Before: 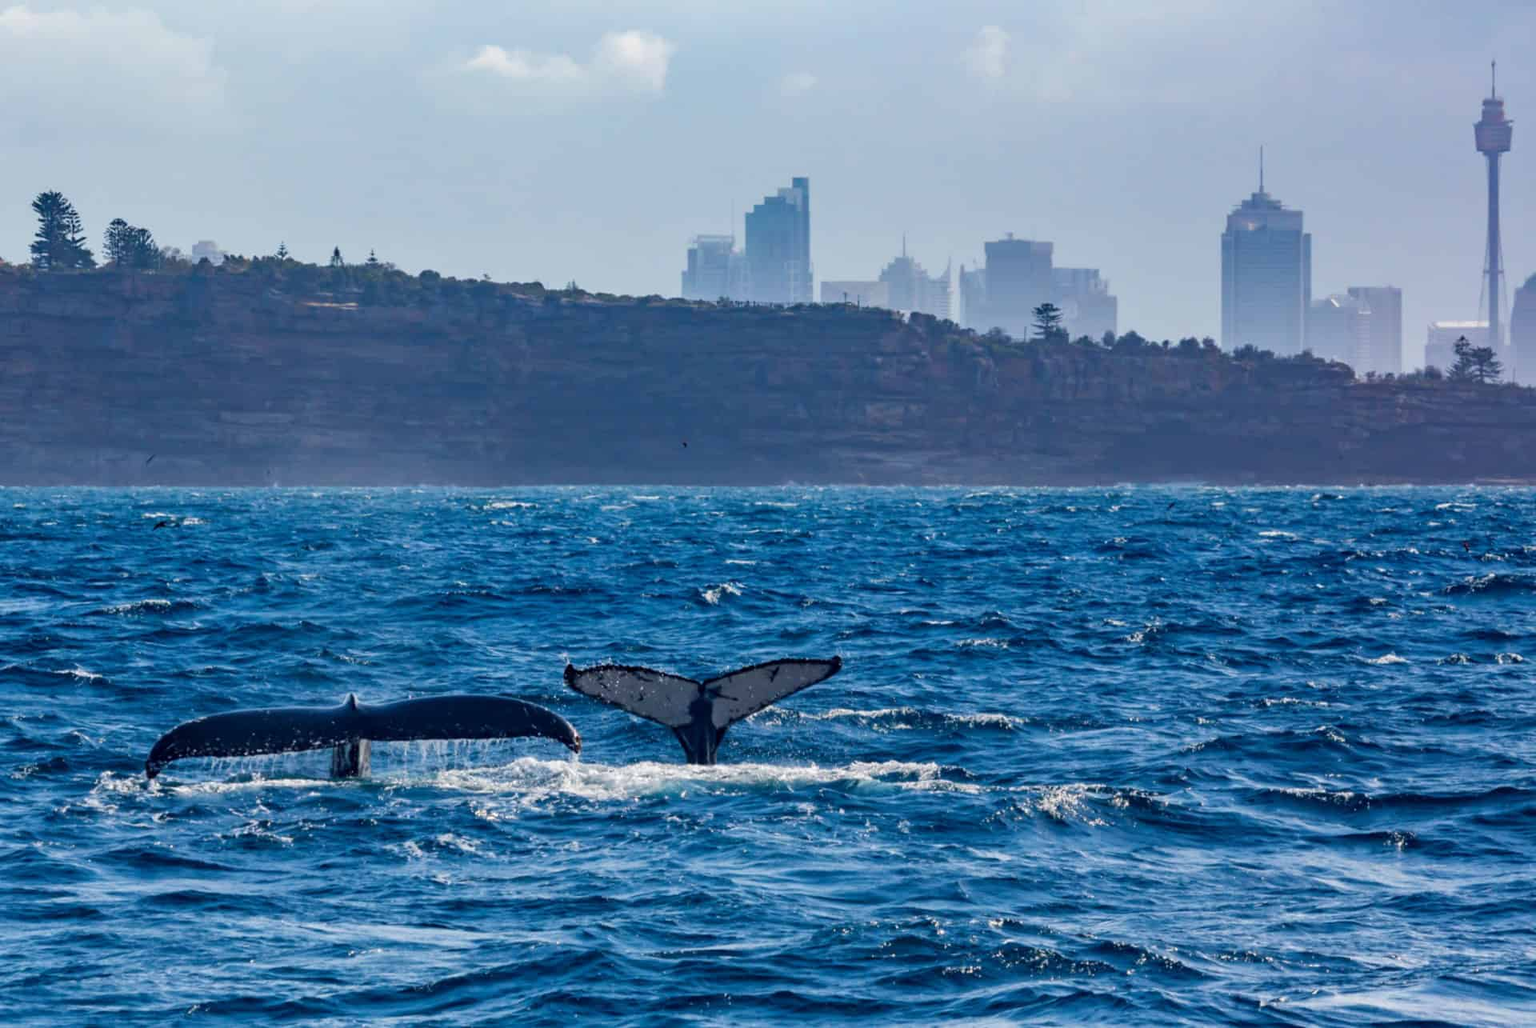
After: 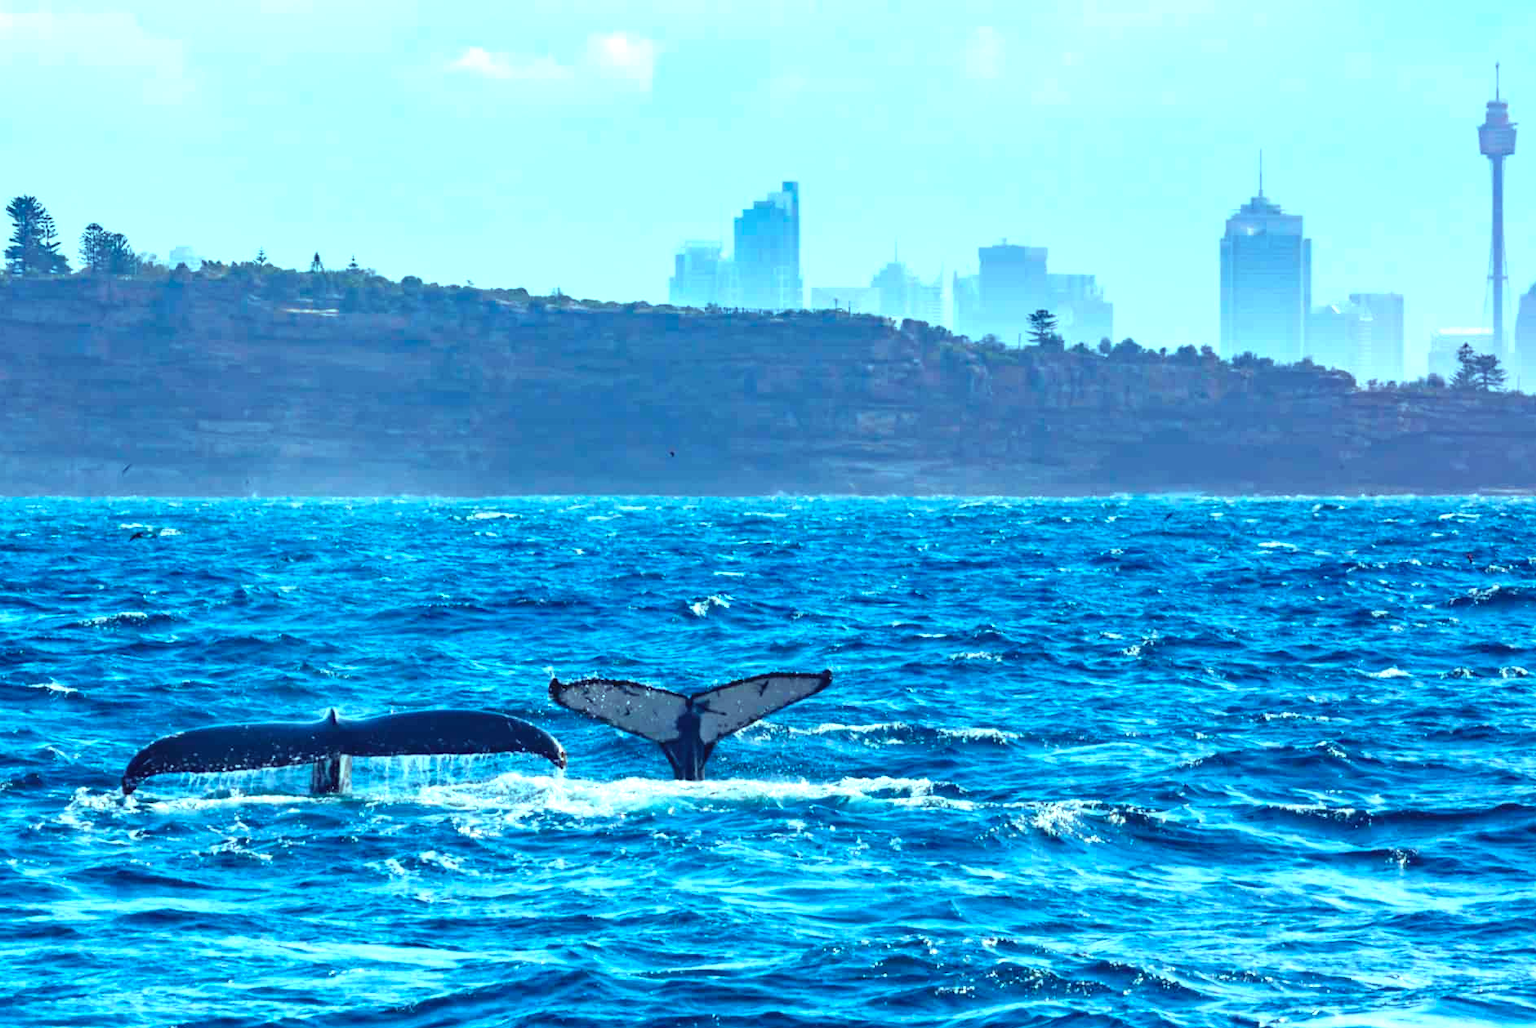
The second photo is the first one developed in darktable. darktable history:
crop: left 1.743%, right 0.268%, bottom 2.011%
color balance rgb: shadows lift › chroma 7.23%, shadows lift › hue 246.48°, highlights gain › chroma 5.38%, highlights gain › hue 196.93°, white fulcrum 1 EV
exposure: black level correction -0.002, exposure 1.115 EV, compensate highlight preservation false
